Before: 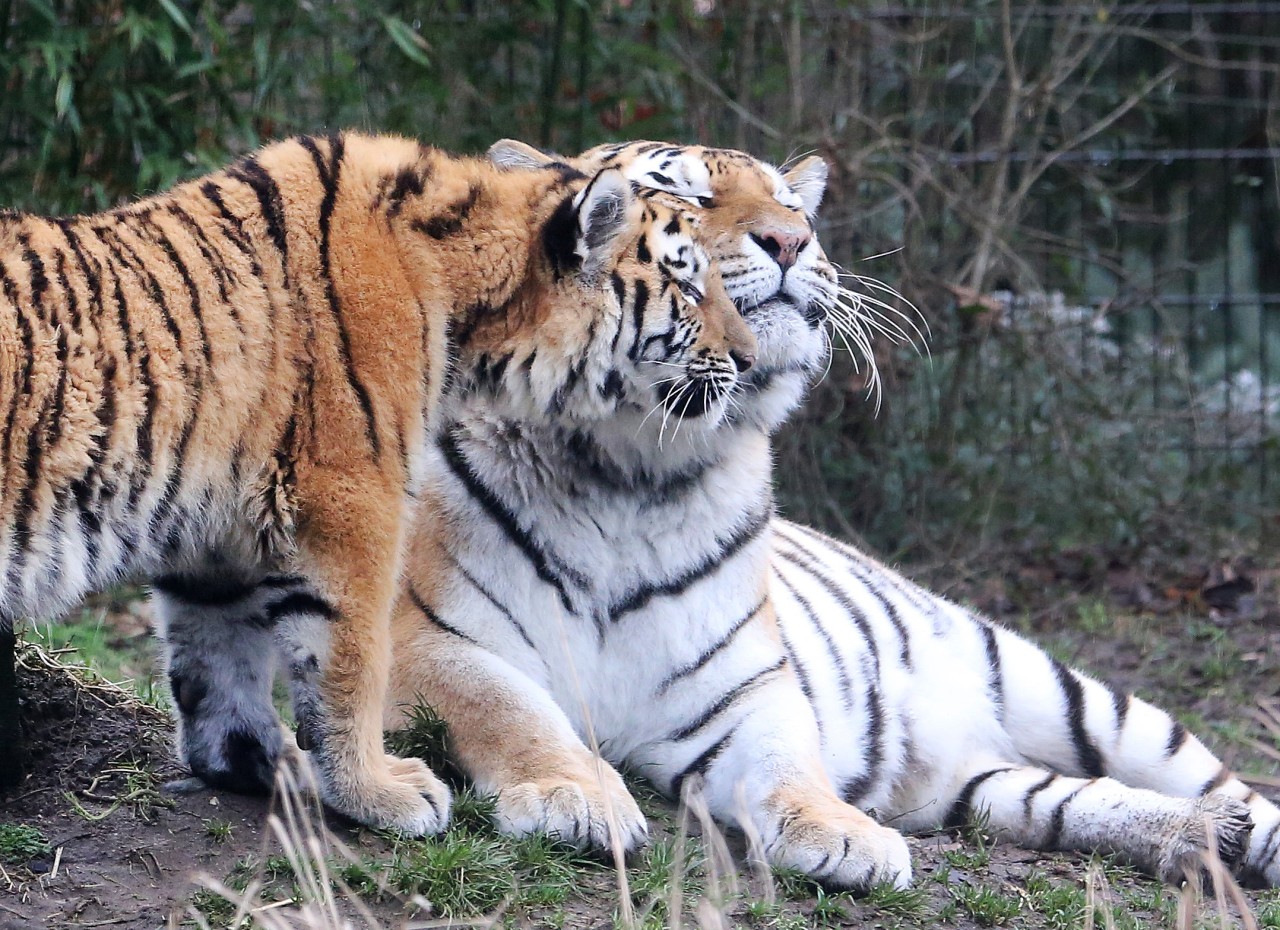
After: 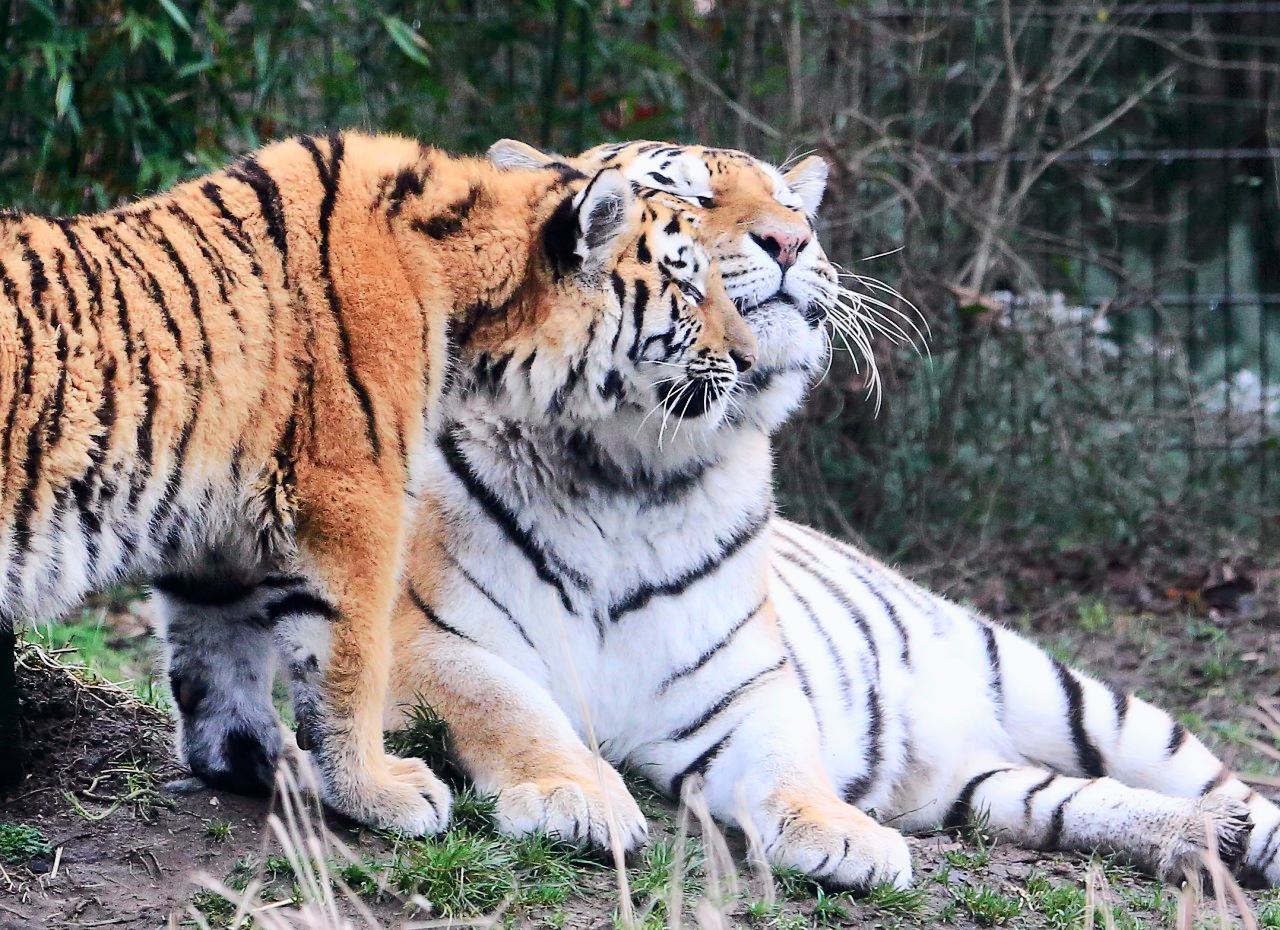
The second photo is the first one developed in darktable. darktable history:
tone curve: curves: ch0 [(0, 0) (0.051, 0.03) (0.096, 0.071) (0.251, 0.234) (0.461, 0.515) (0.605, 0.692) (0.761, 0.824) (0.881, 0.907) (1, 0.984)]; ch1 [(0, 0) (0.1, 0.038) (0.318, 0.243) (0.399, 0.351) (0.478, 0.469) (0.499, 0.499) (0.534, 0.541) (0.567, 0.592) (0.601, 0.629) (0.666, 0.7) (1, 1)]; ch2 [(0, 0) (0.453, 0.45) (0.479, 0.483) (0.504, 0.499) (0.52, 0.519) (0.541, 0.559) (0.601, 0.622) (0.824, 0.815) (1, 1)], color space Lab, independent channels, preserve colors none
